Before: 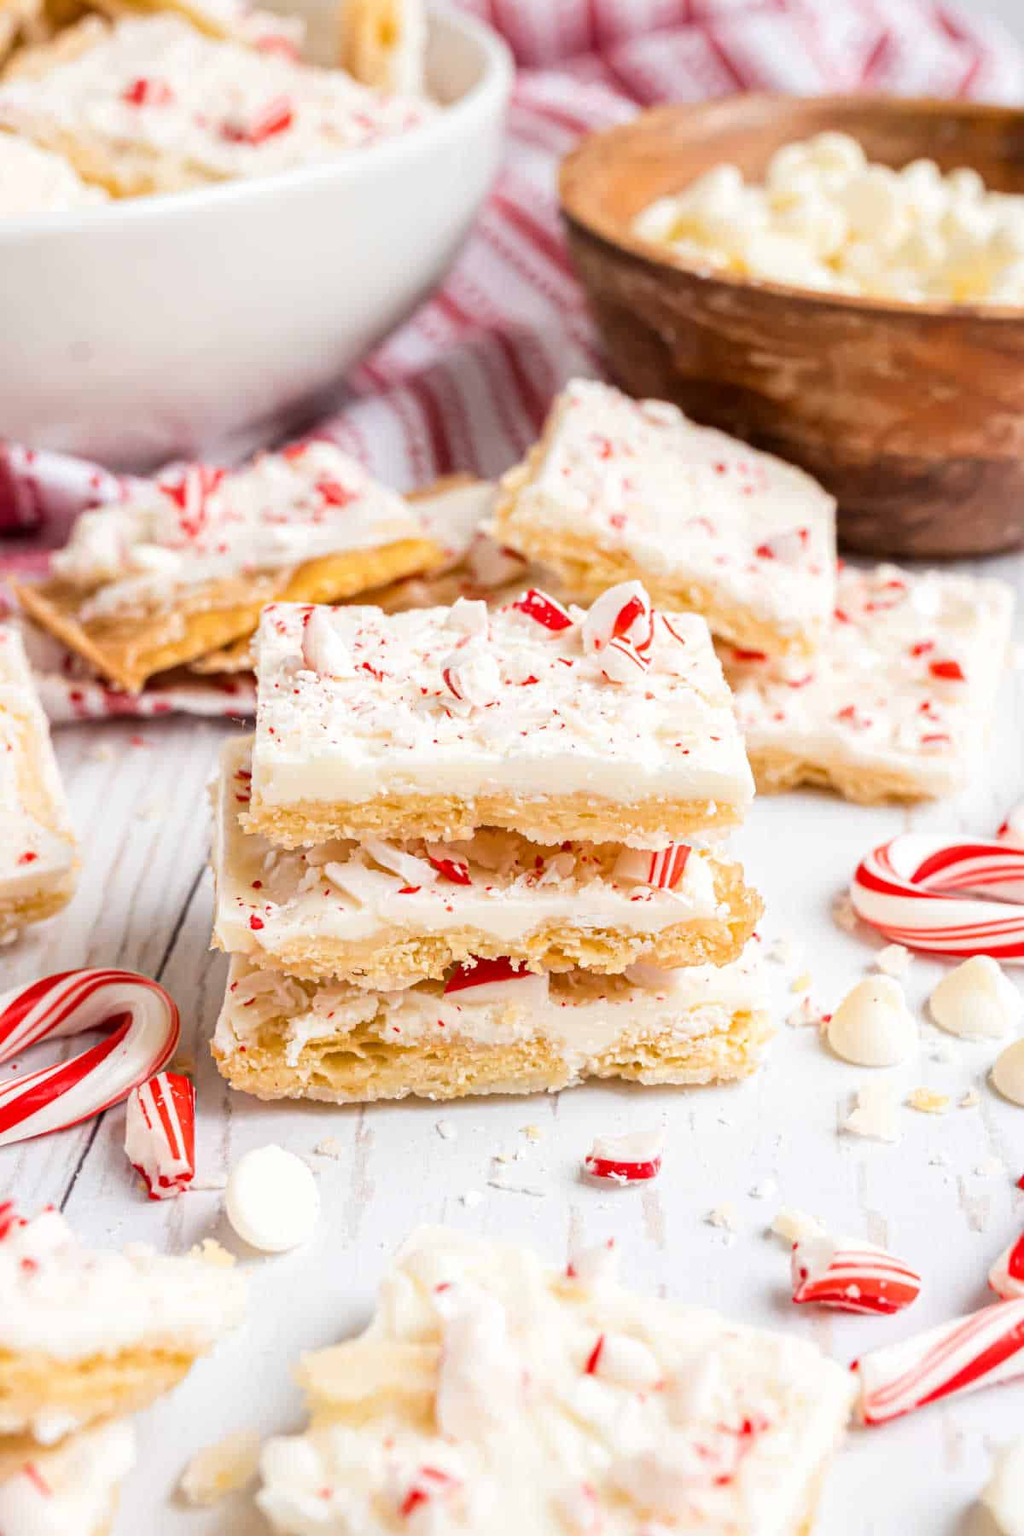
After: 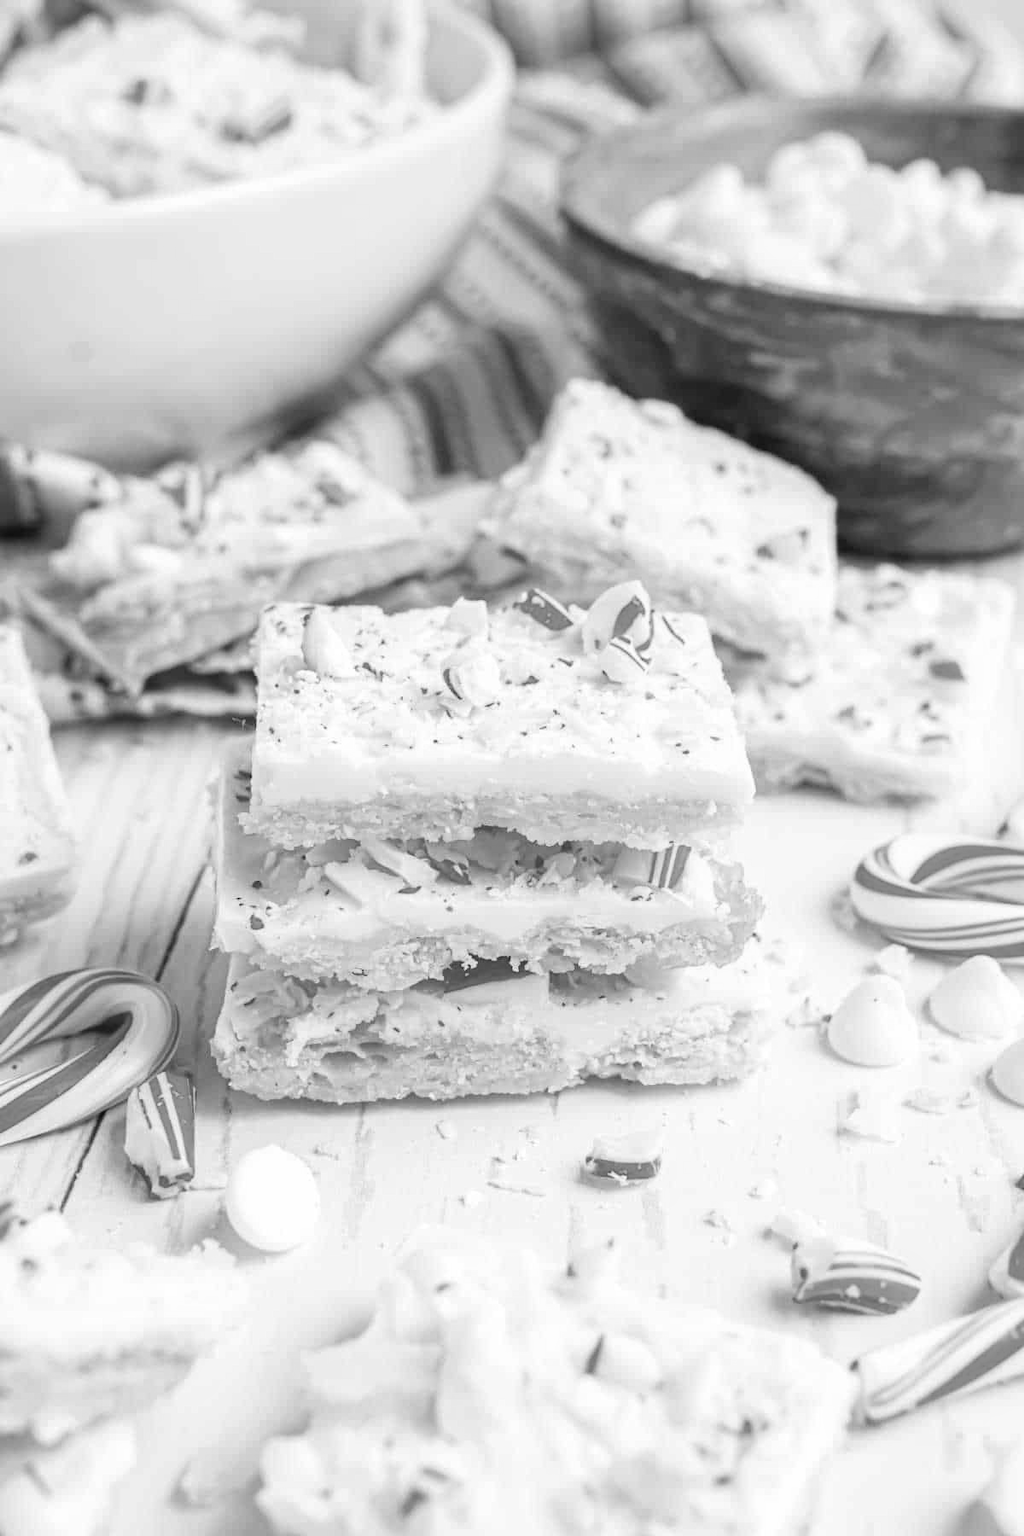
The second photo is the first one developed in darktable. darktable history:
monochrome: on, module defaults
contrast brightness saturation: contrast 0.03, brightness 0.06, saturation 0.13
